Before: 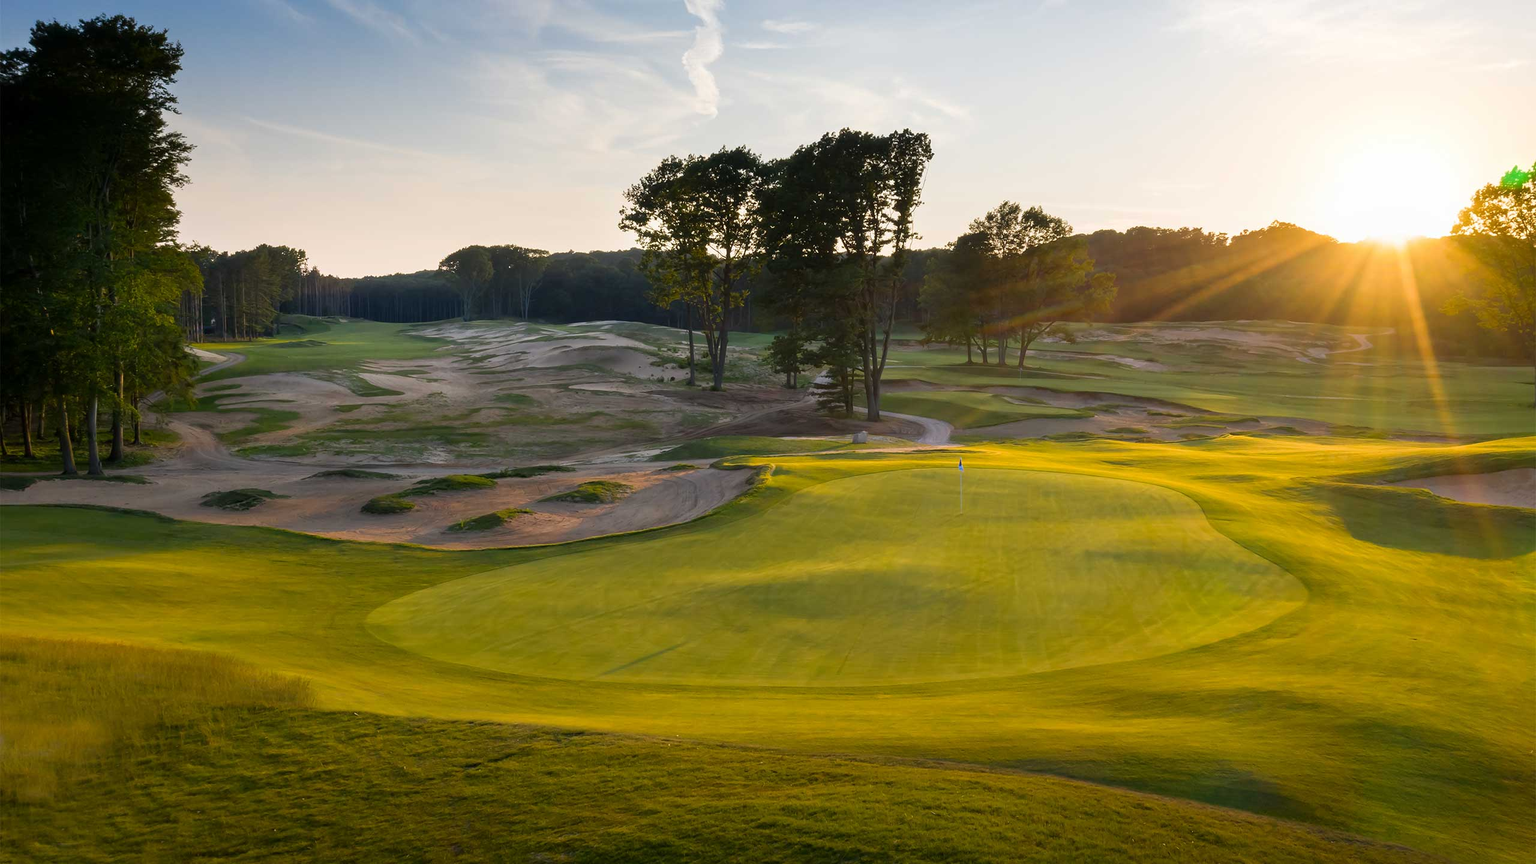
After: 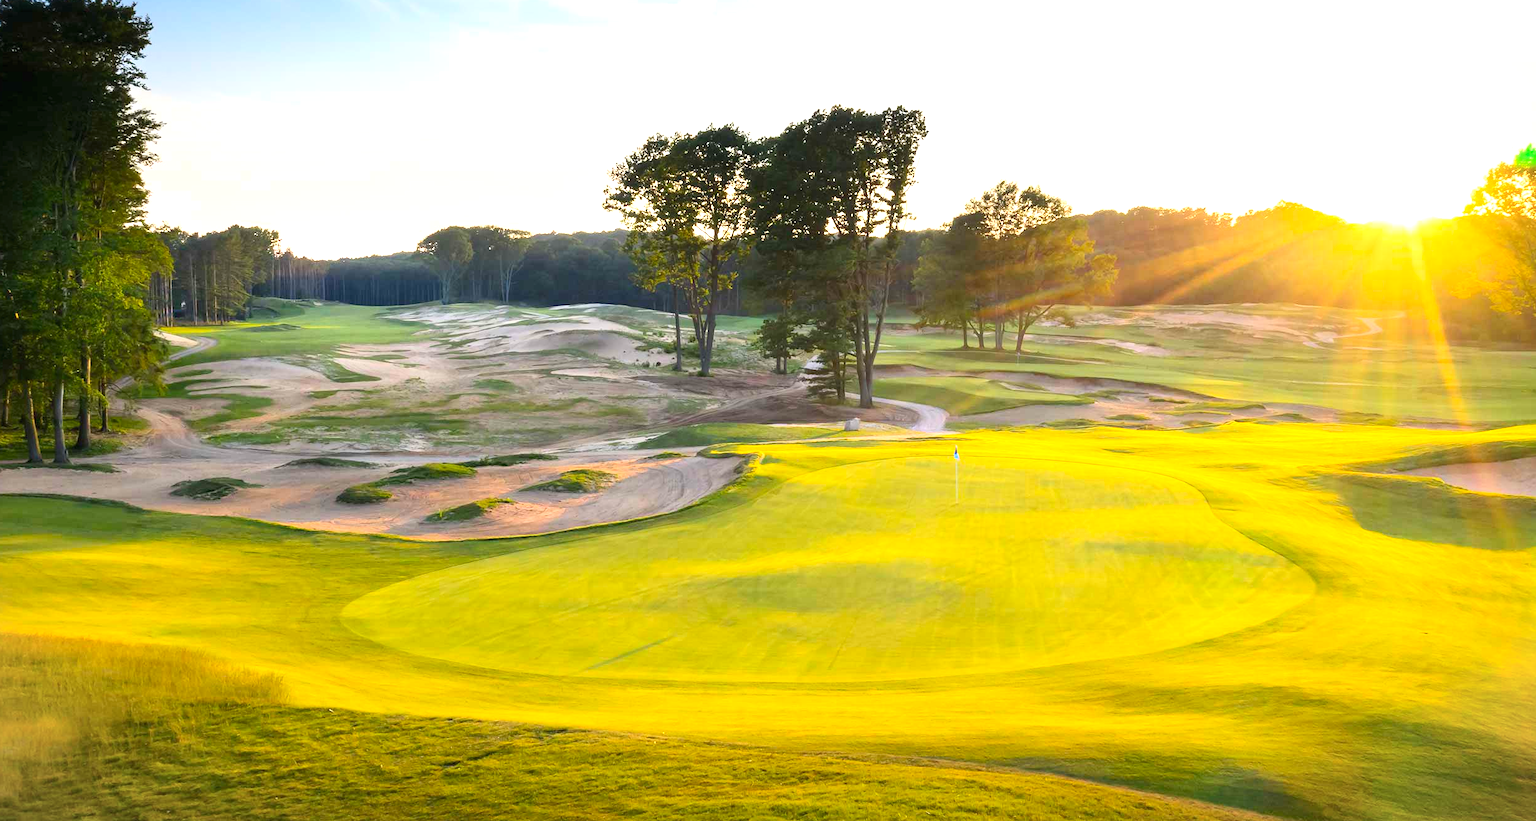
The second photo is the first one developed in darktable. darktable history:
vignetting: fall-off start 98.33%, fall-off radius 100.68%, width/height ratio 1.427
exposure: exposure 1.142 EV, compensate highlight preservation false
contrast brightness saturation: contrast 0.197, brightness 0.165, saturation 0.228
crop: left 2.349%, top 3.129%, right 0.9%, bottom 4.91%
